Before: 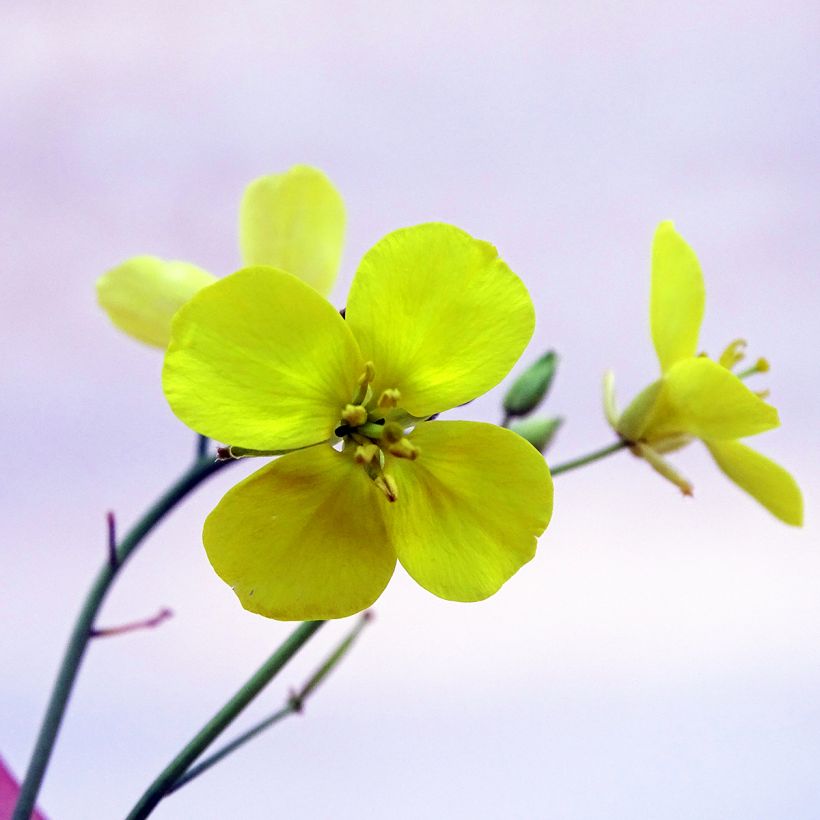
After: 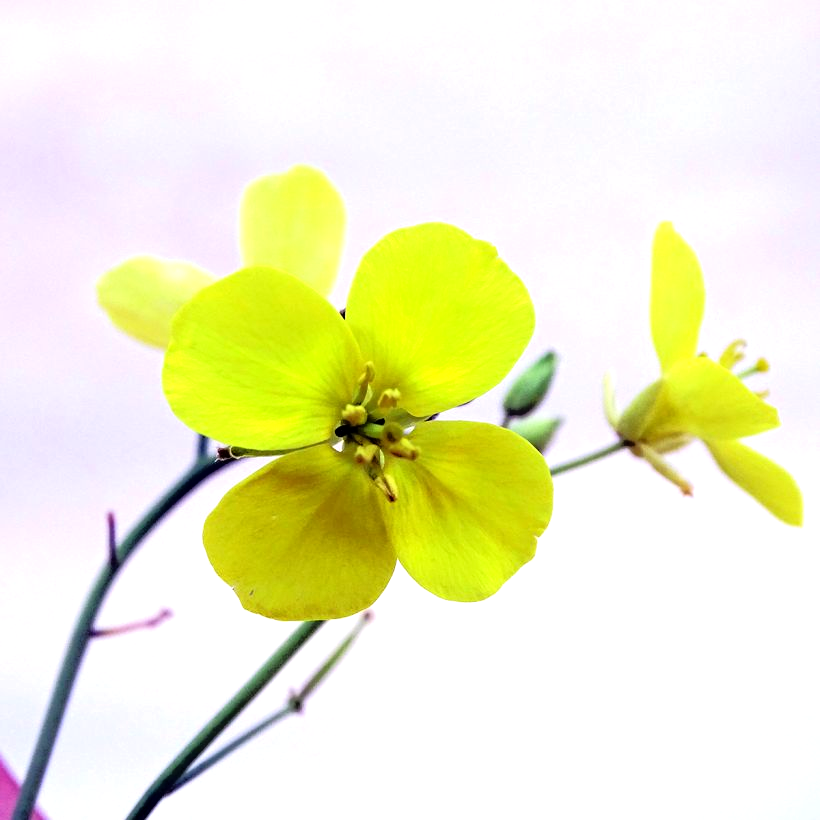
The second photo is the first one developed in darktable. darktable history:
exposure: black level correction 0.001, exposure 0.5 EV, compensate exposure bias true, compensate highlight preservation false
tone equalizer: -8 EV -1.84 EV, -7 EV -1.12 EV, -6 EV -1.59 EV, edges refinement/feathering 500, mask exposure compensation -1.57 EV, preserve details no
